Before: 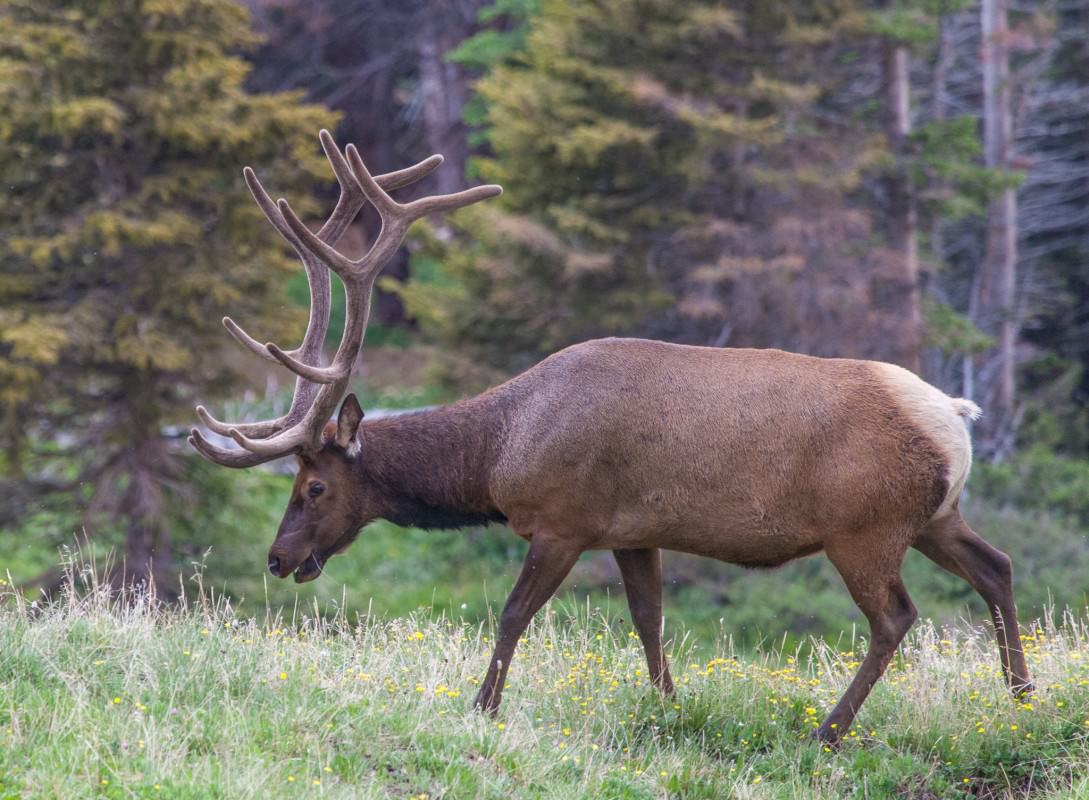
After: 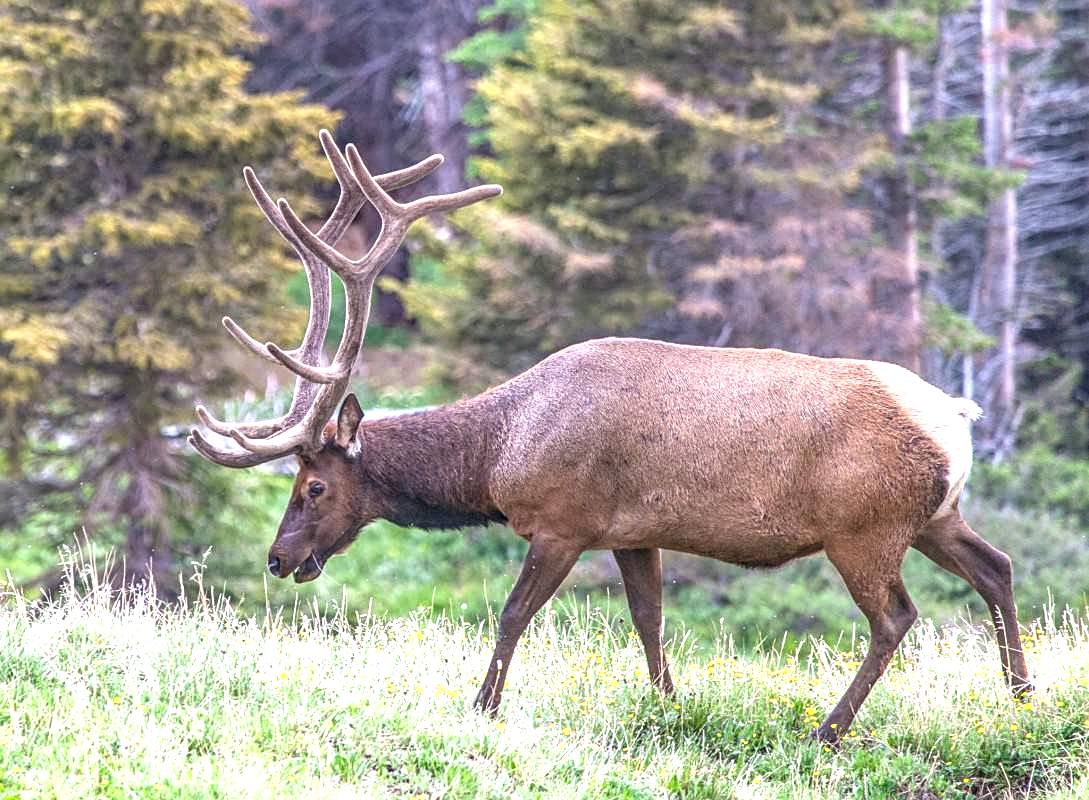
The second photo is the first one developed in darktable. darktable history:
sharpen: on, module defaults
local contrast: on, module defaults
exposure: black level correction 0, exposure 1.2 EV, compensate exposure bias true, compensate highlight preservation false
shadows and highlights: shadows 37.27, highlights -28.18, soften with gaussian
color zones: curves: ch1 [(0, 0.513) (0.143, 0.524) (0.286, 0.511) (0.429, 0.506) (0.571, 0.503) (0.714, 0.503) (0.857, 0.508) (1, 0.513)]
